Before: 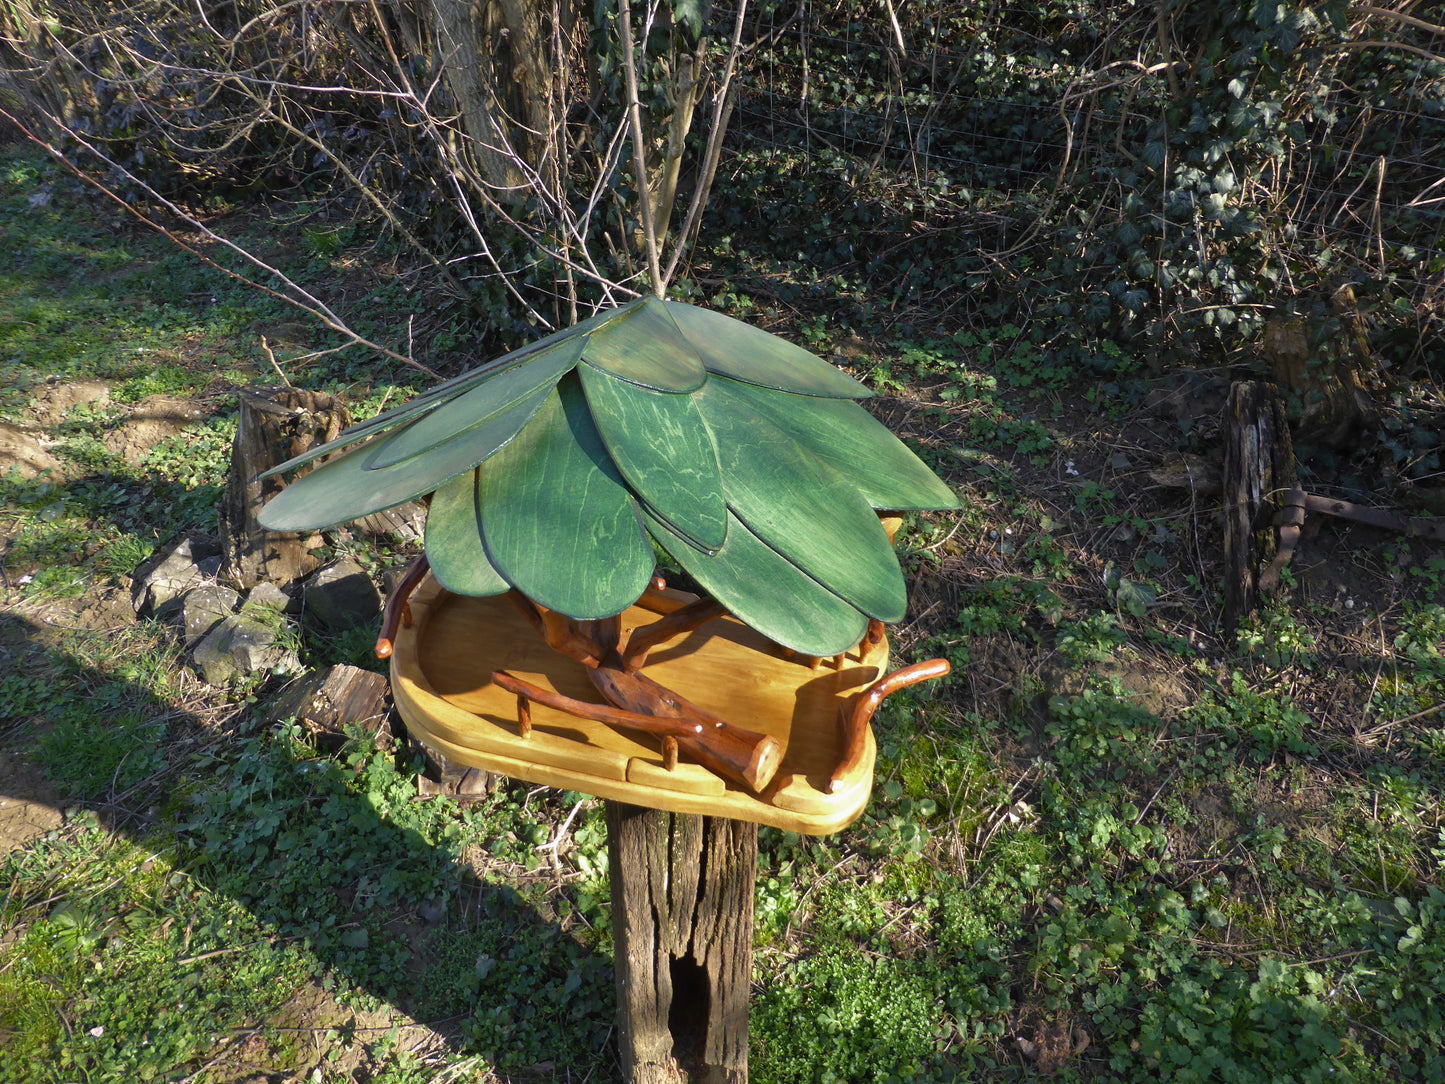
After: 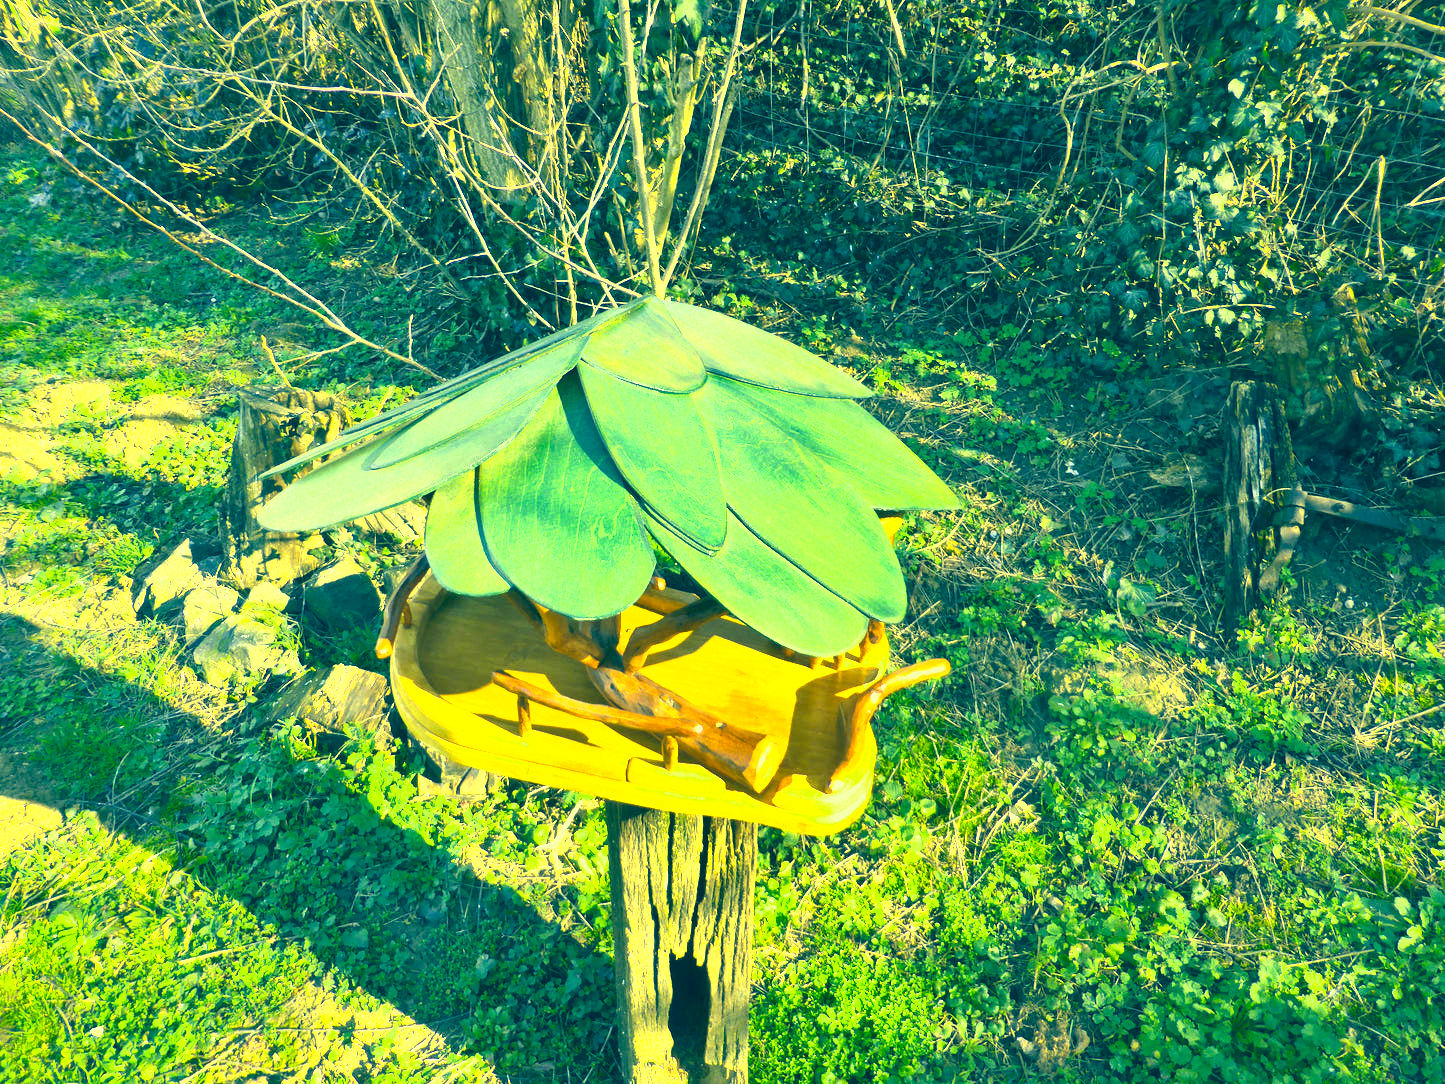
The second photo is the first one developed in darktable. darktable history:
color correction: highlights a* -15.4, highlights b* 39.83, shadows a* -39.96, shadows b* -26.92
exposure: exposure 1.998 EV, compensate highlight preservation false
shadows and highlights: shadows 37.56, highlights -27.84, soften with gaussian
